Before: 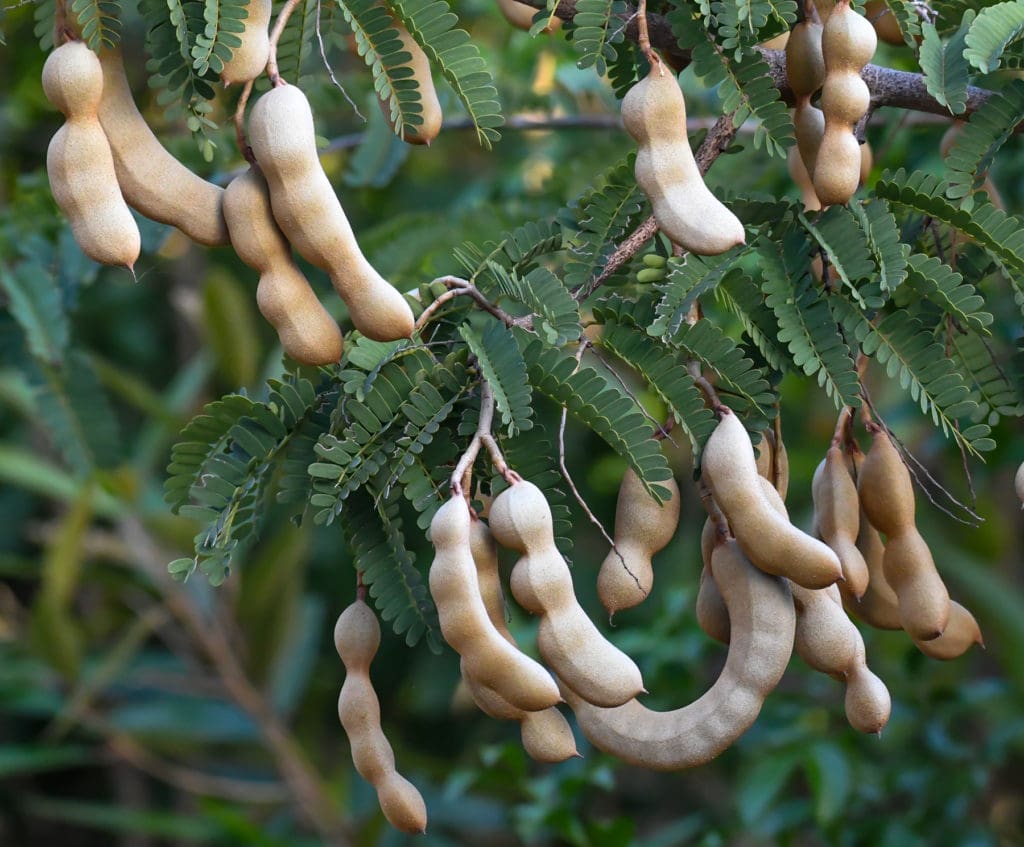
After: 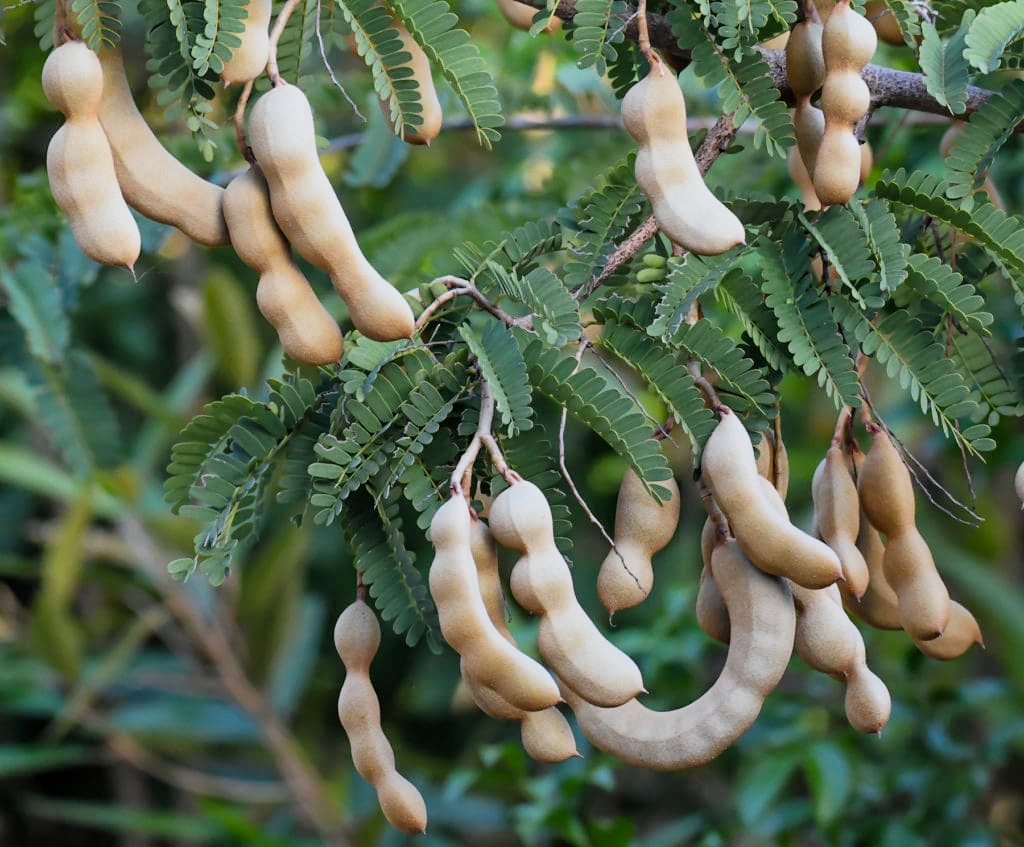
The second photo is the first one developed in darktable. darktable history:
filmic rgb: black relative exposure -7.65 EV, white relative exposure 4.56 EV, hardness 3.61
white balance: red 0.986, blue 1.01
exposure: exposure 0.6 EV, compensate highlight preservation false
